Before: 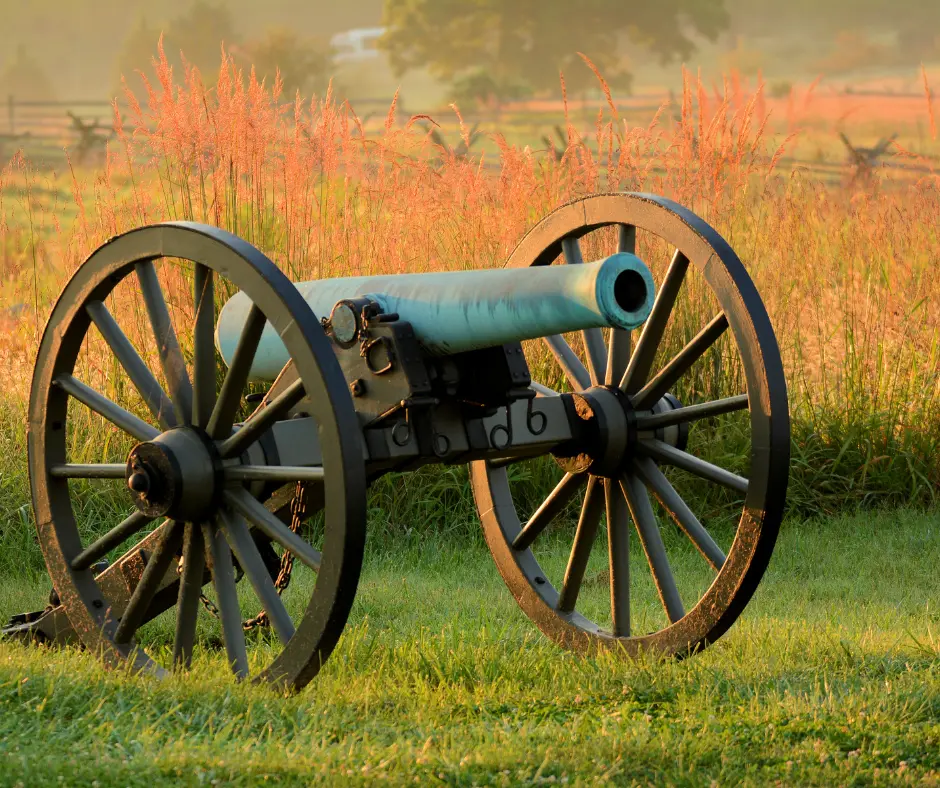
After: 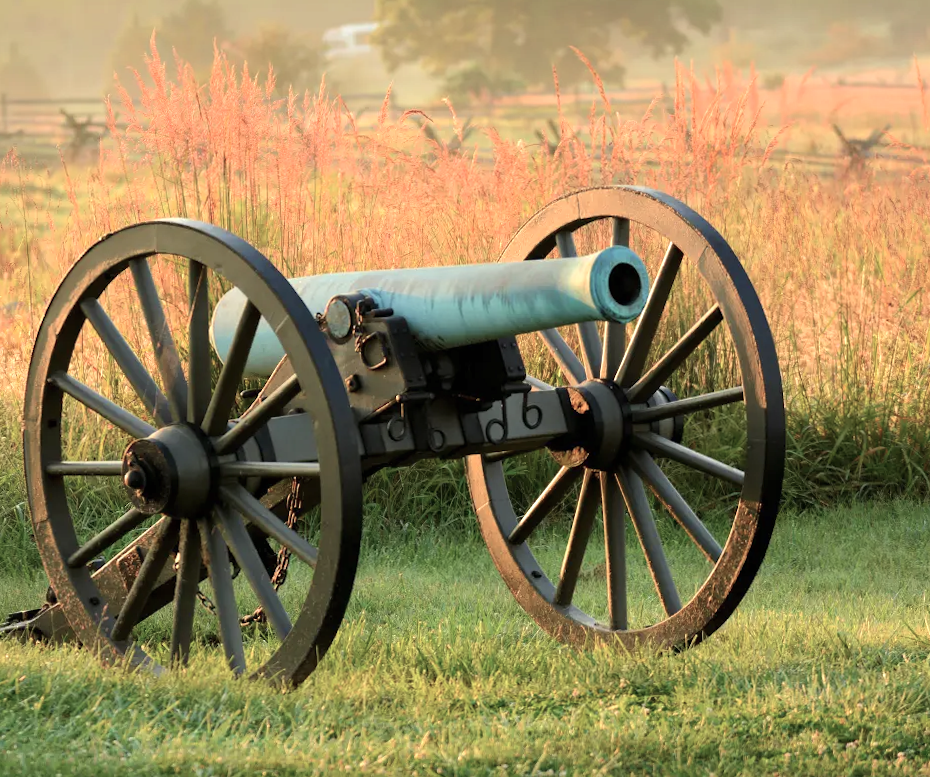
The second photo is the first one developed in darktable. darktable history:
color balance: input saturation 80.07%
rotate and perspective: rotation -0.45°, automatic cropping original format, crop left 0.008, crop right 0.992, crop top 0.012, crop bottom 0.988
exposure: black level correction 0, exposure 0.5 EV, compensate highlight preservation false
